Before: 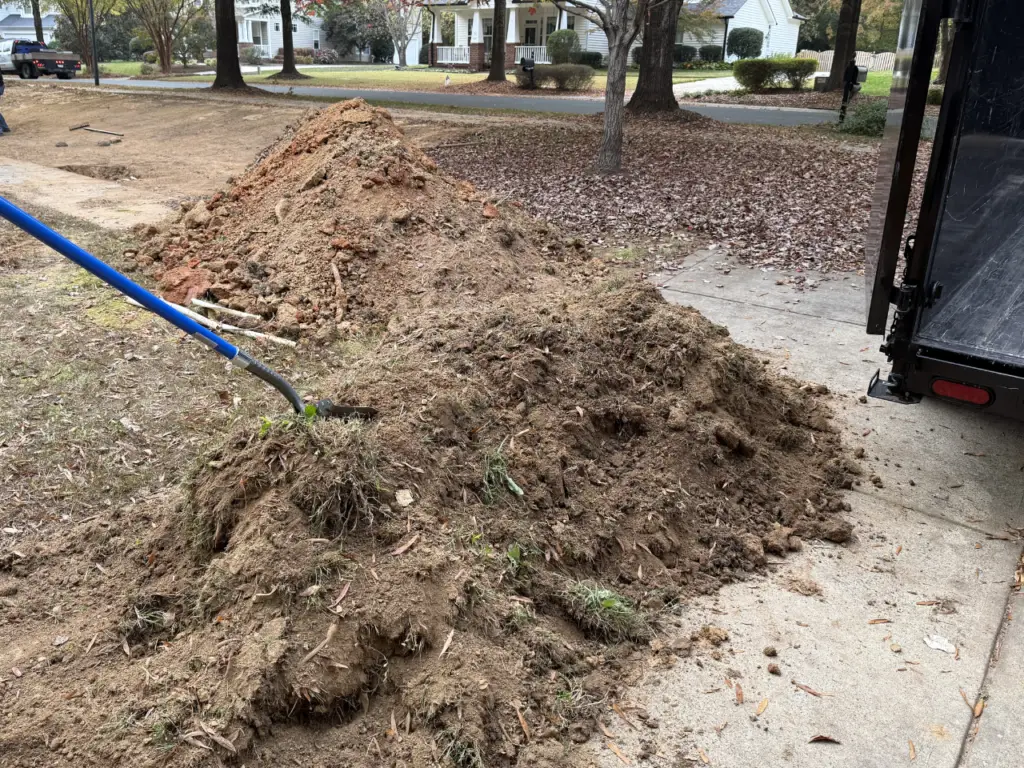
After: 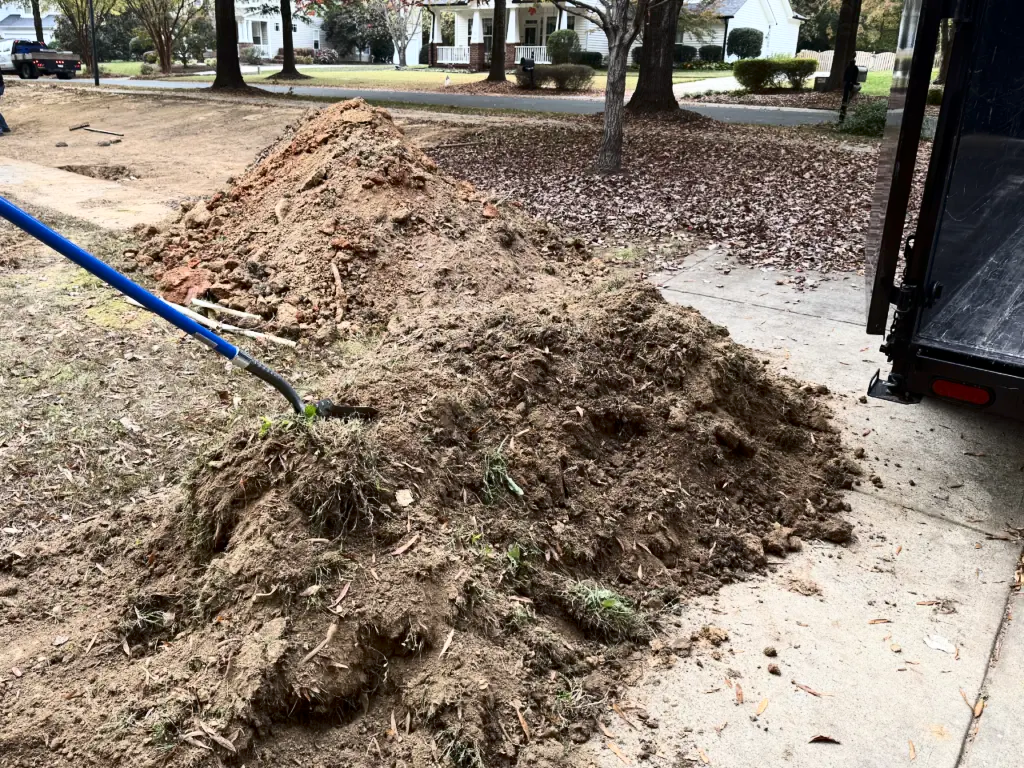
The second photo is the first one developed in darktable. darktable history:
contrast brightness saturation: contrast 0.295
